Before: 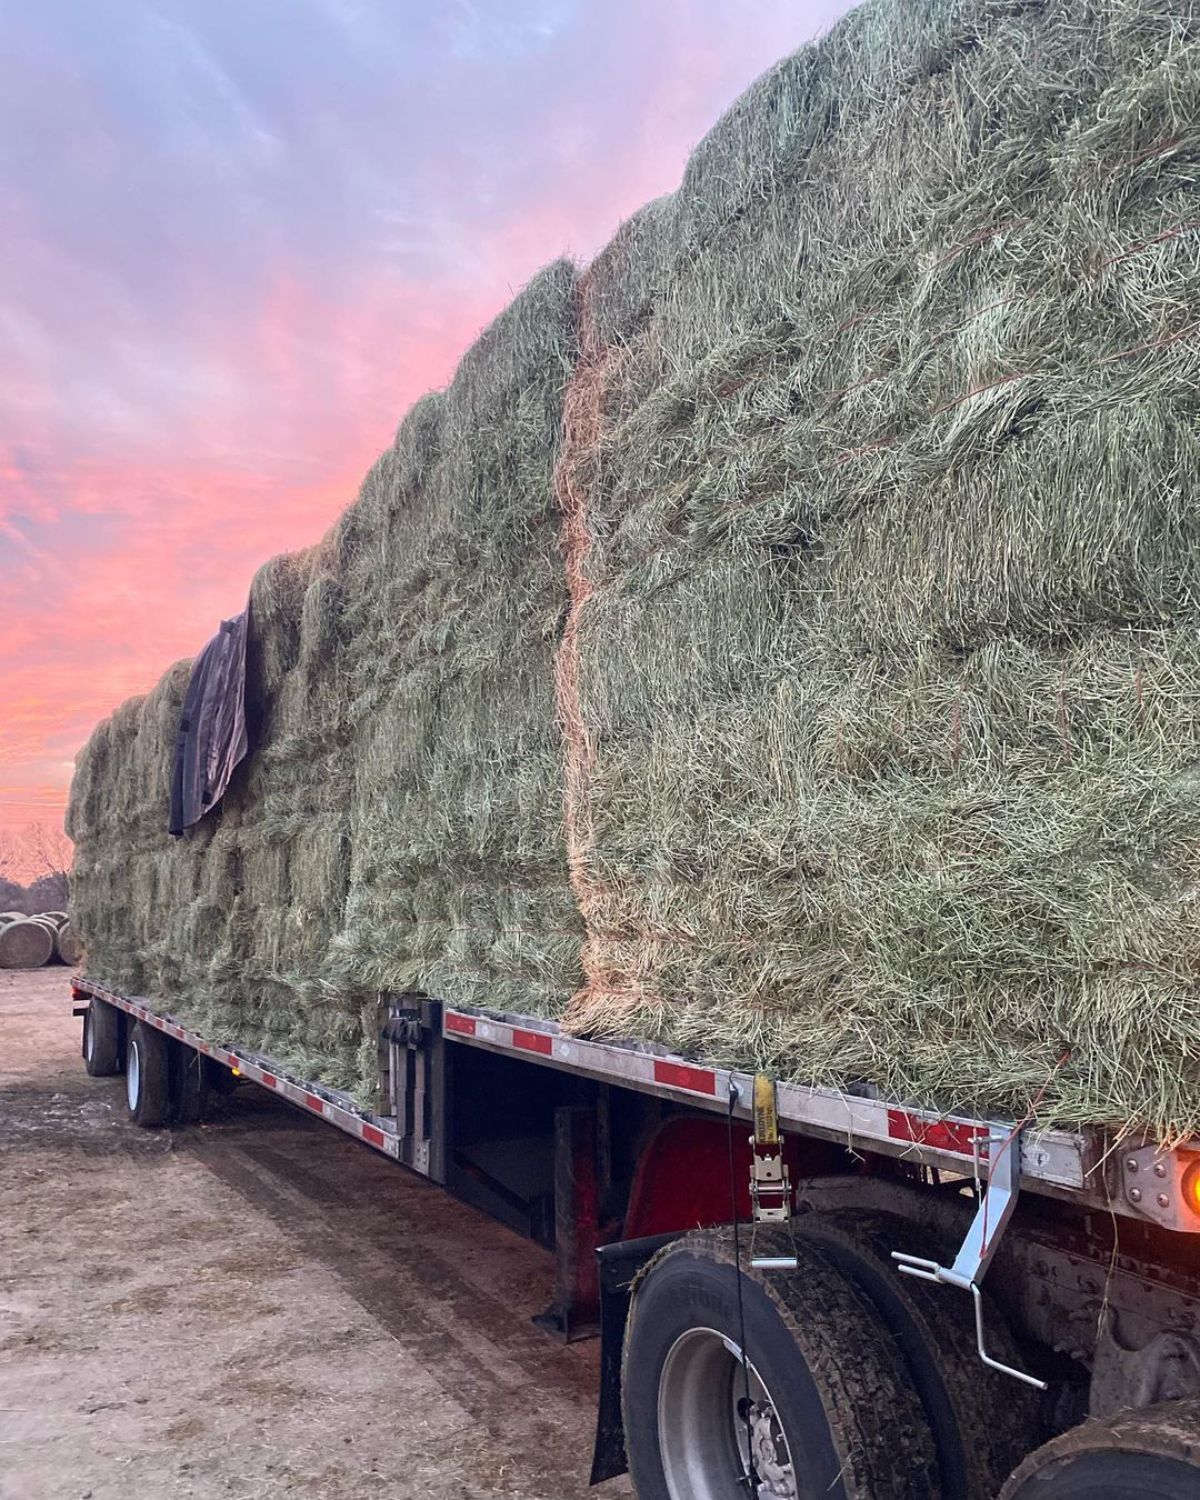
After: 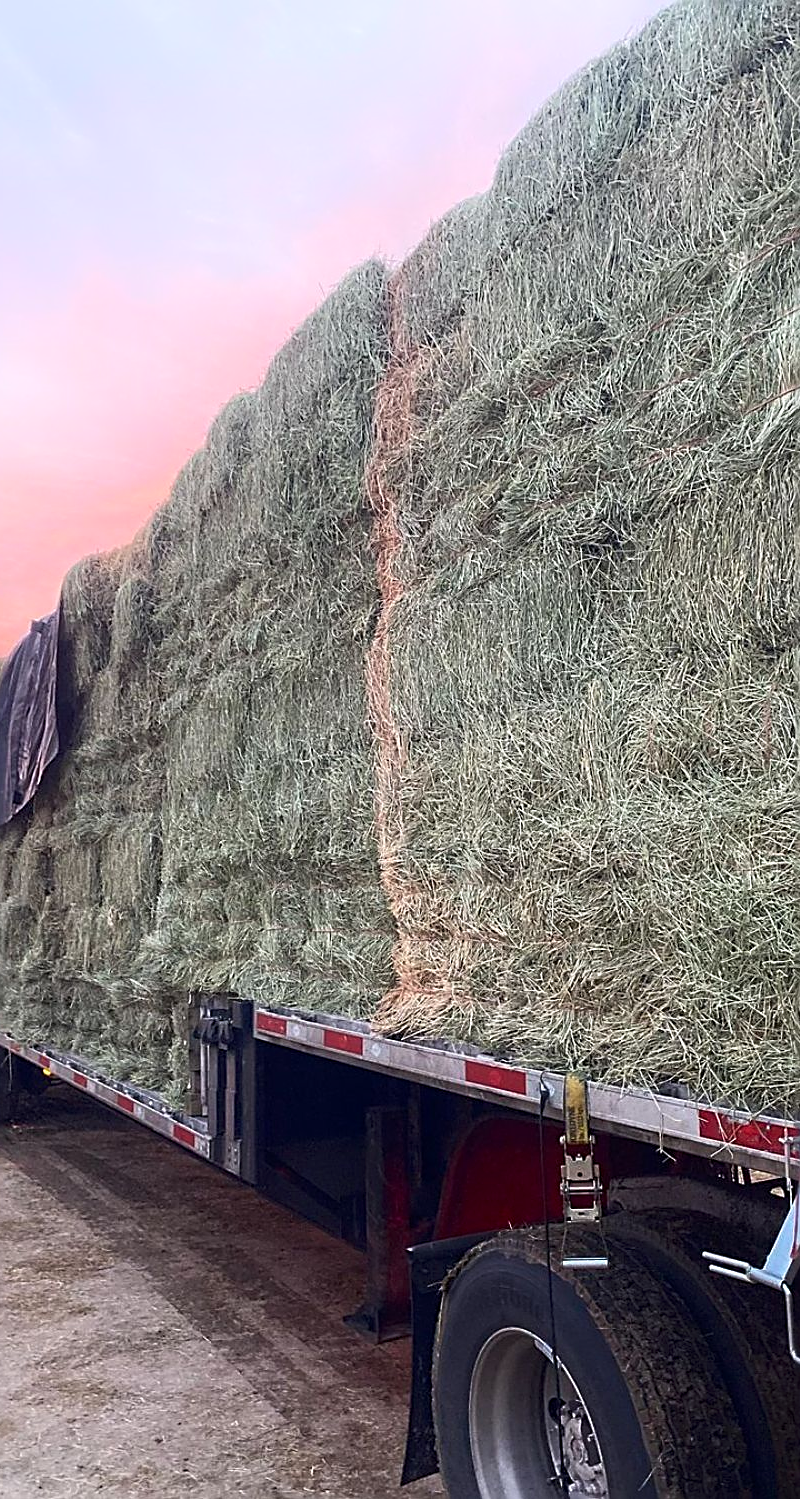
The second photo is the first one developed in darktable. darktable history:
crop and rotate: left 15.754%, right 17.579%
shadows and highlights: shadows -54.3, highlights 86.09, soften with gaussian
sharpen: amount 0.75
